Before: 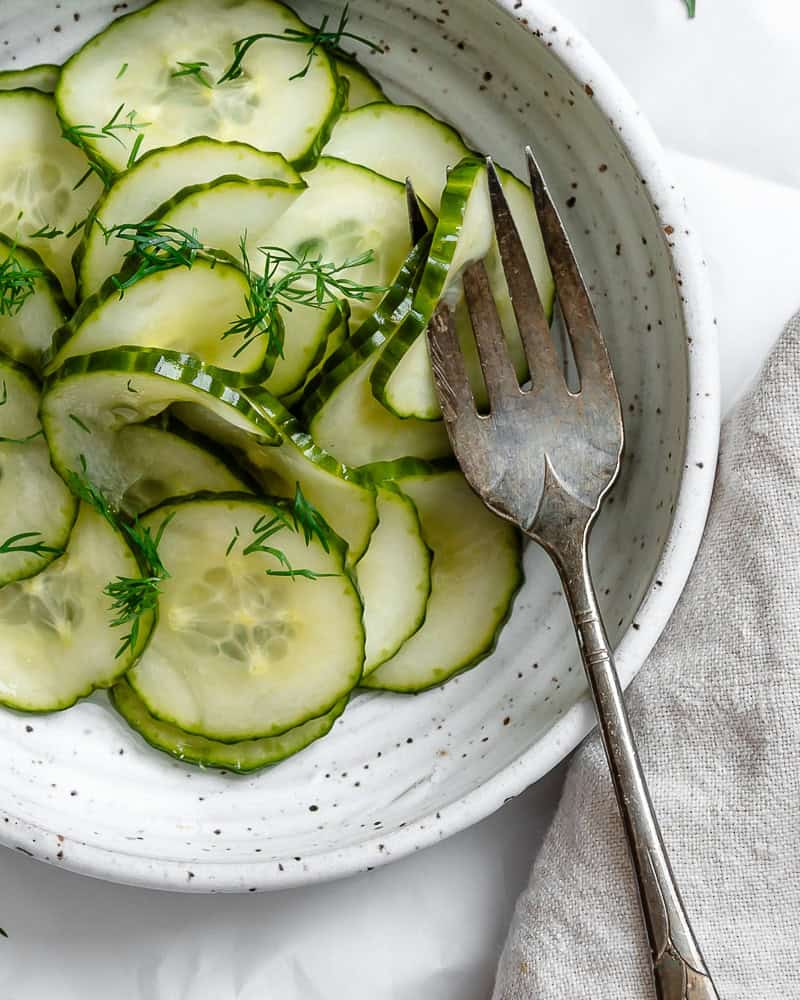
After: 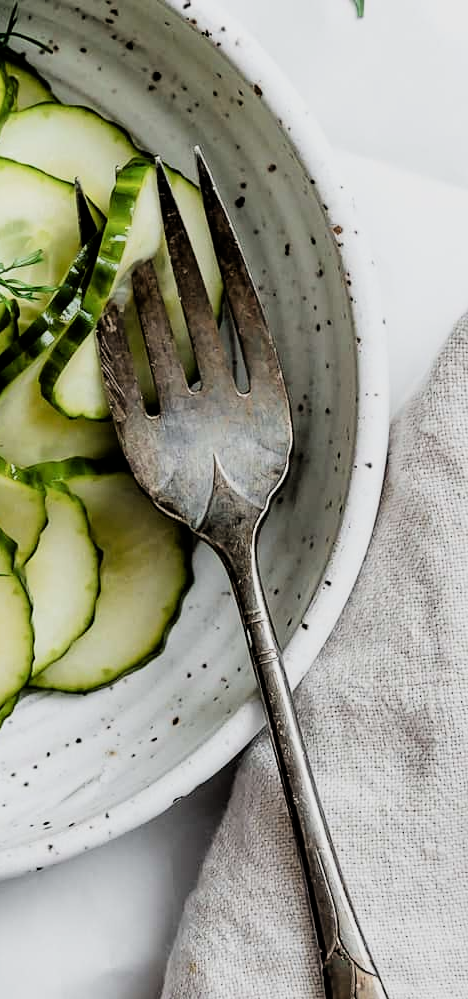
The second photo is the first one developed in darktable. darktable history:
crop: left 41.402%
filmic rgb: black relative exposure -5 EV, hardness 2.88, contrast 1.4, highlights saturation mix -30%
